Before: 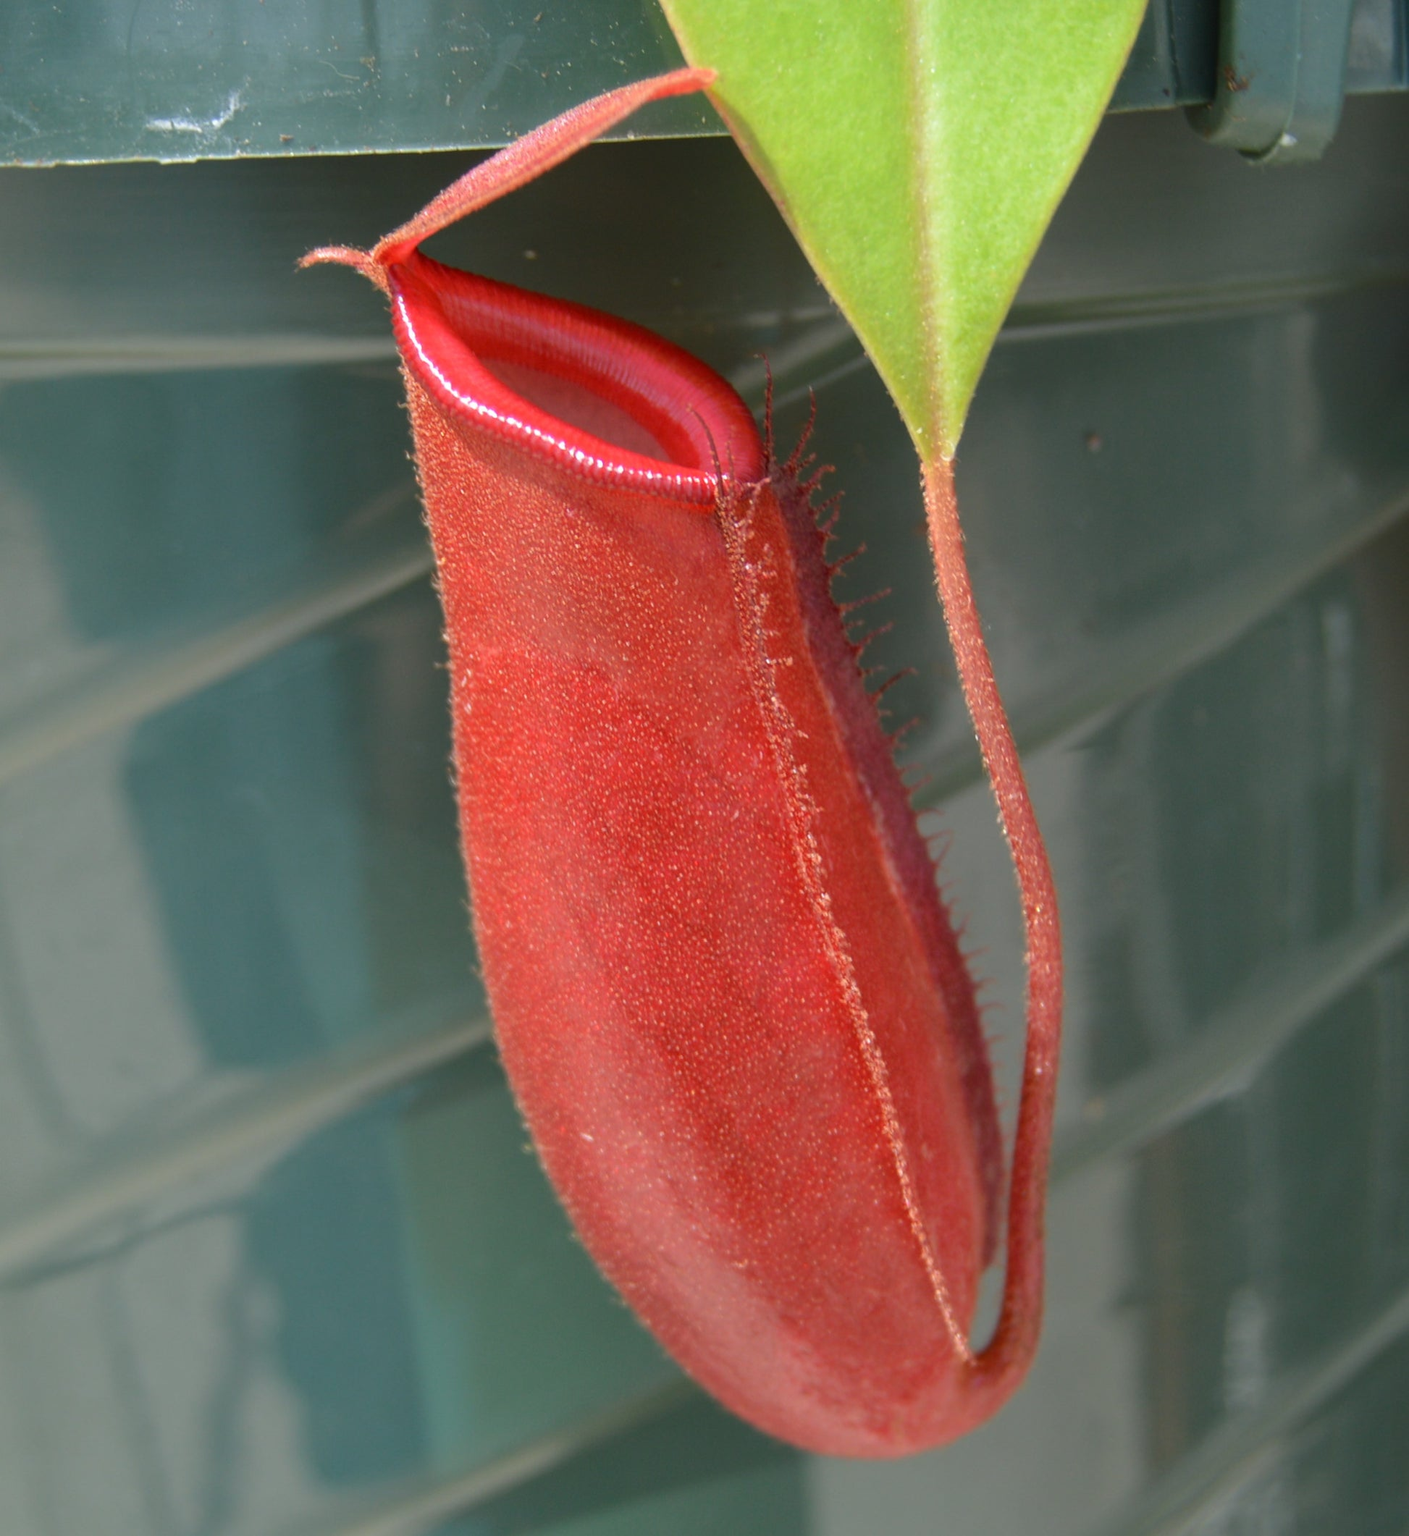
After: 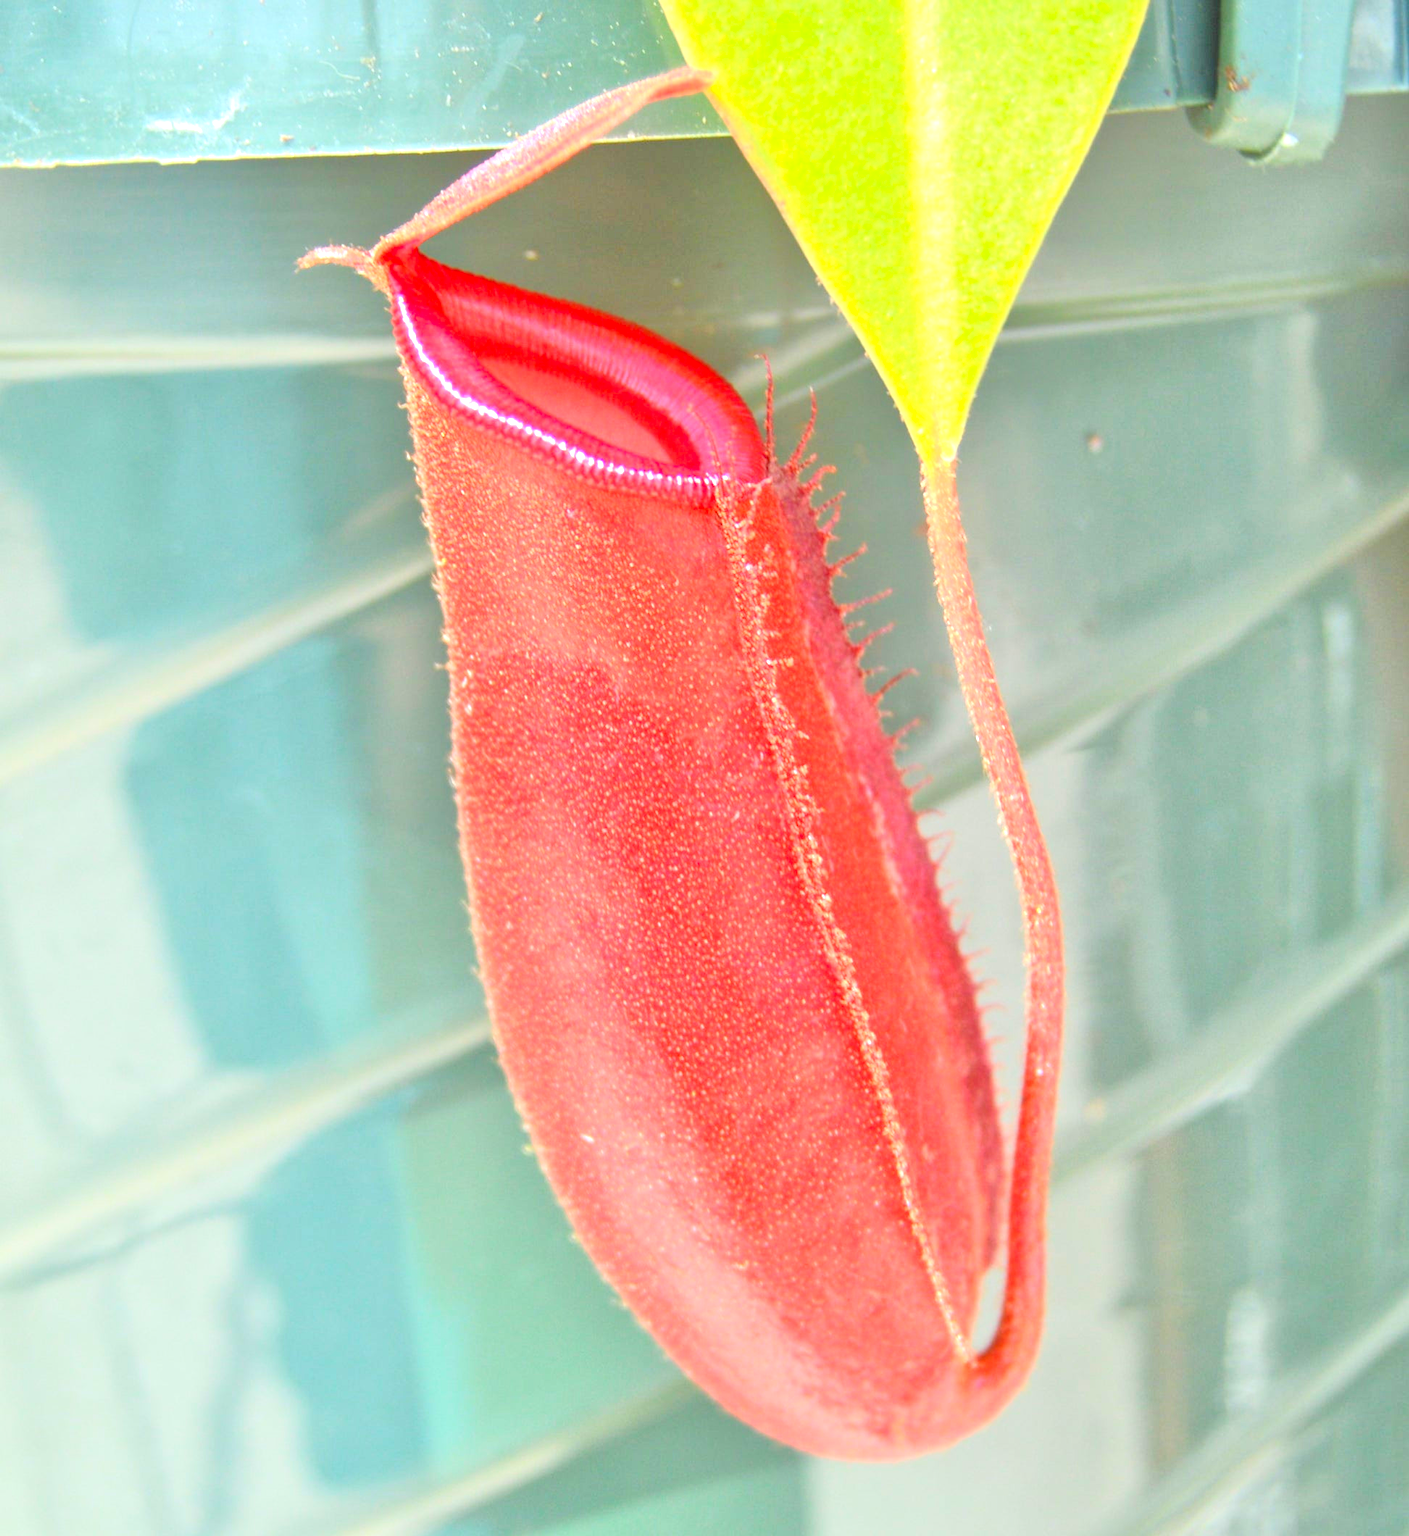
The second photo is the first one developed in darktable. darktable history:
tone equalizer: -7 EV 0.15 EV, -6 EV 0.6 EV, -5 EV 1.15 EV, -4 EV 1.33 EV, -3 EV 1.15 EV, -2 EV 0.6 EV, -1 EV 0.15 EV, mask exposure compensation -0.5 EV
crop: bottom 0.071%
exposure: exposure 1.5 EV, compensate highlight preservation false
contrast brightness saturation: contrast 0.2, brightness 0.16, saturation 0.22
